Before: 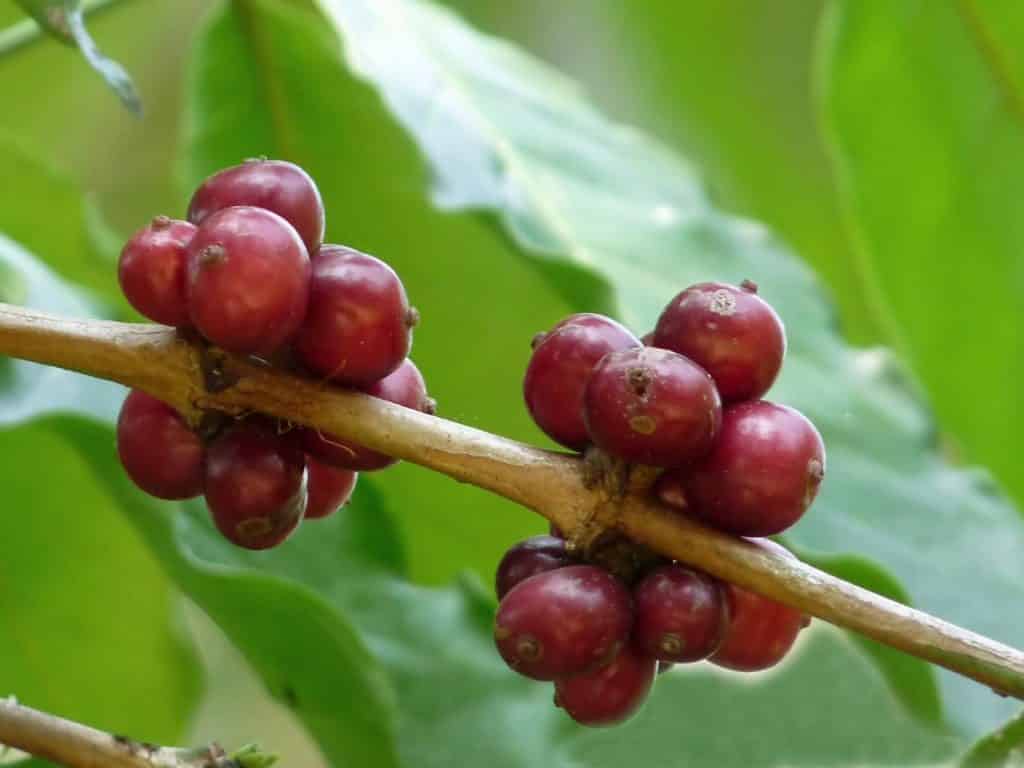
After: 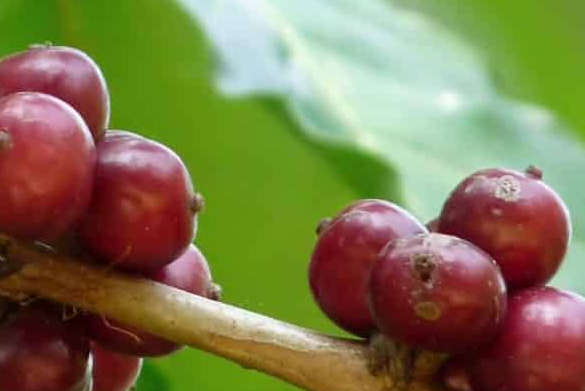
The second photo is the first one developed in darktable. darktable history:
crop: left 21.013%, top 14.961%, right 21.821%, bottom 34.058%
